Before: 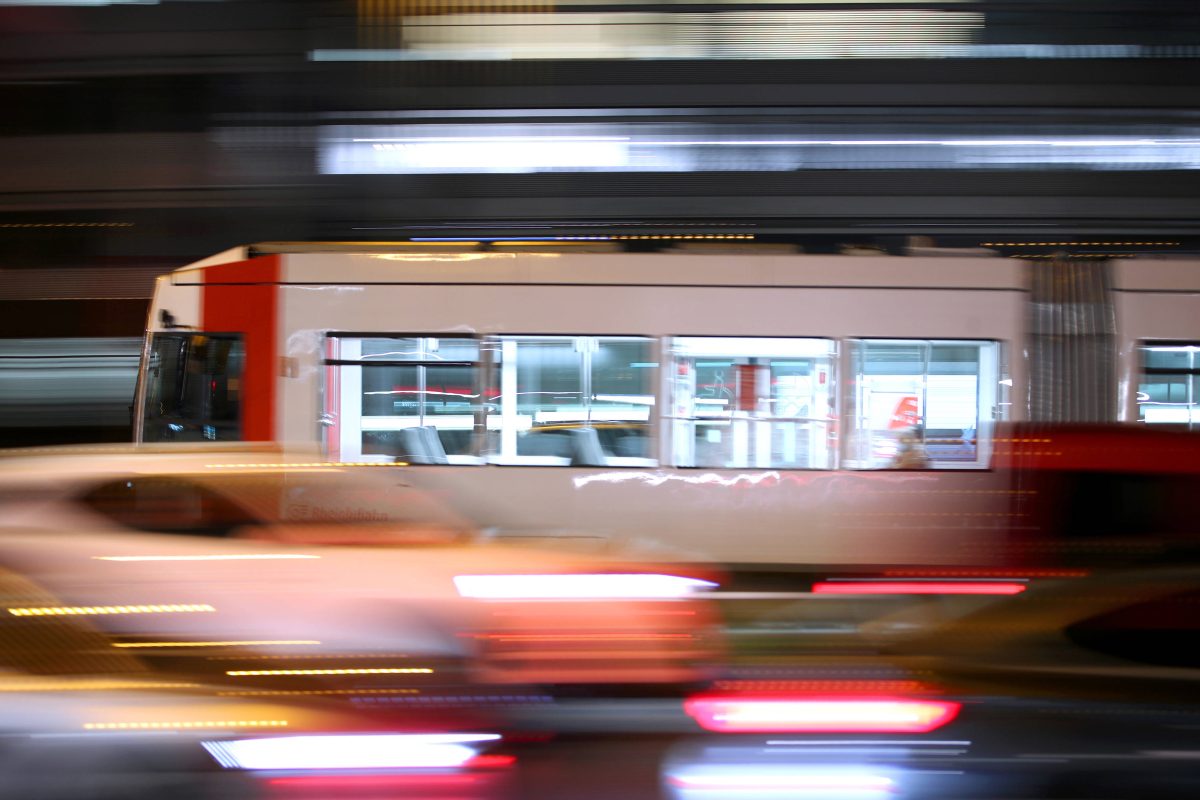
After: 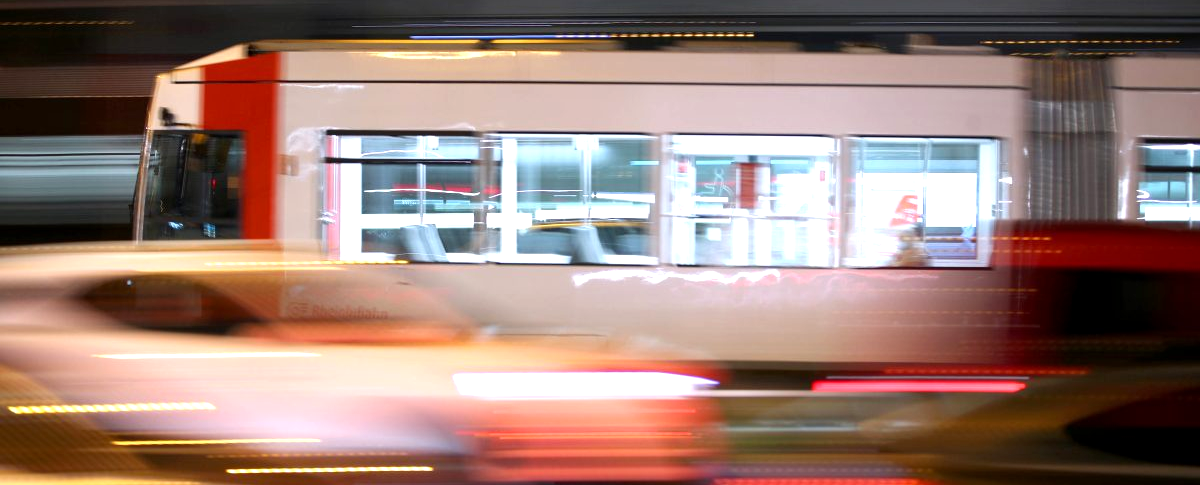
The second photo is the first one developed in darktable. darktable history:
crop and rotate: top 25.357%, bottom 13.942%
exposure: black level correction 0.001, exposure 0.5 EV, compensate exposure bias true, compensate highlight preservation false
